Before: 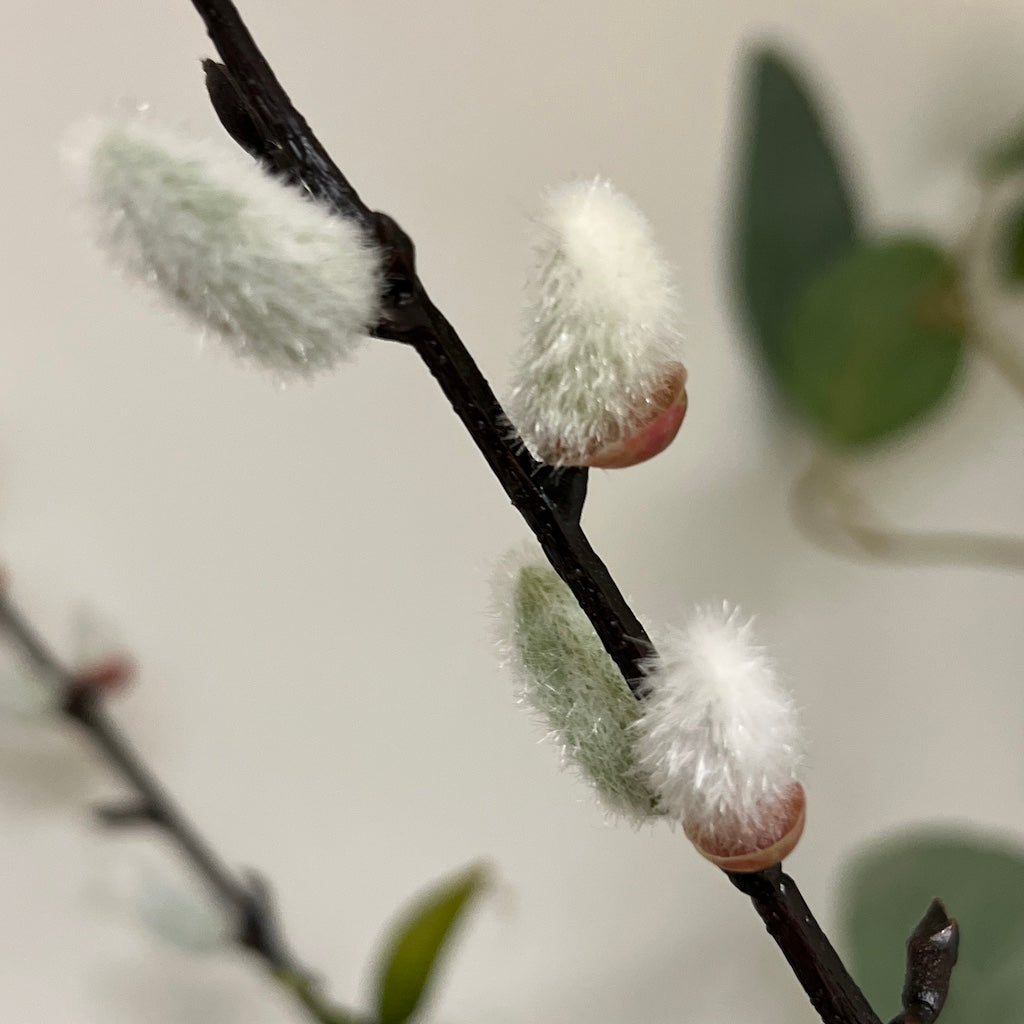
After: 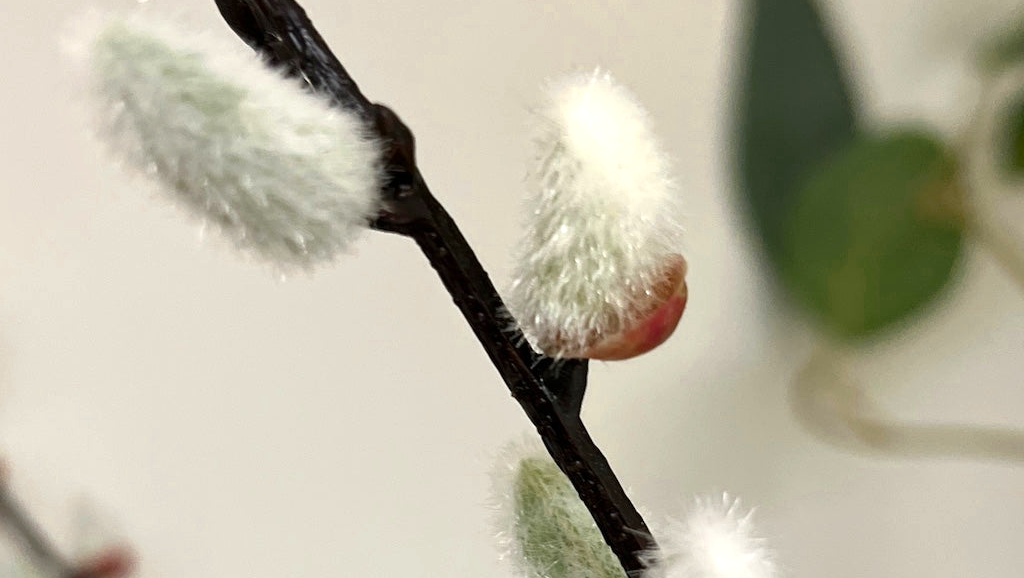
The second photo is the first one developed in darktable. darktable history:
exposure: exposure 0.196 EV, compensate highlight preservation false
color zones: curves: ch0 [(0.004, 0.305) (0.261, 0.623) (0.389, 0.399) (0.708, 0.571) (0.947, 0.34)]; ch1 [(0.025, 0.645) (0.229, 0.584) (0.326, 0.551) (0.484, 0.262) (0.757, 0.643)]
local contrast: mode bilateral grid, contrast 16, coarseness 35, detail 104%, midtone range 0.2
crop and rotate: top 10.555%, bottom 32.919%
